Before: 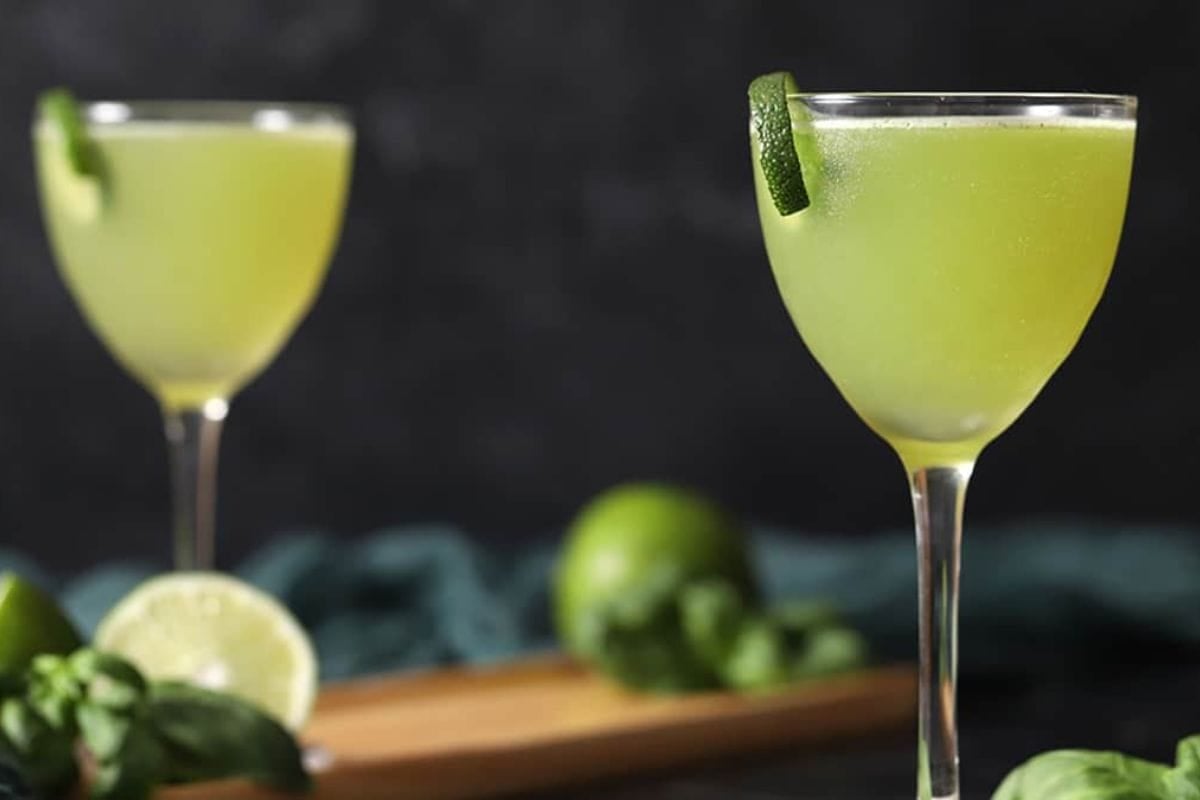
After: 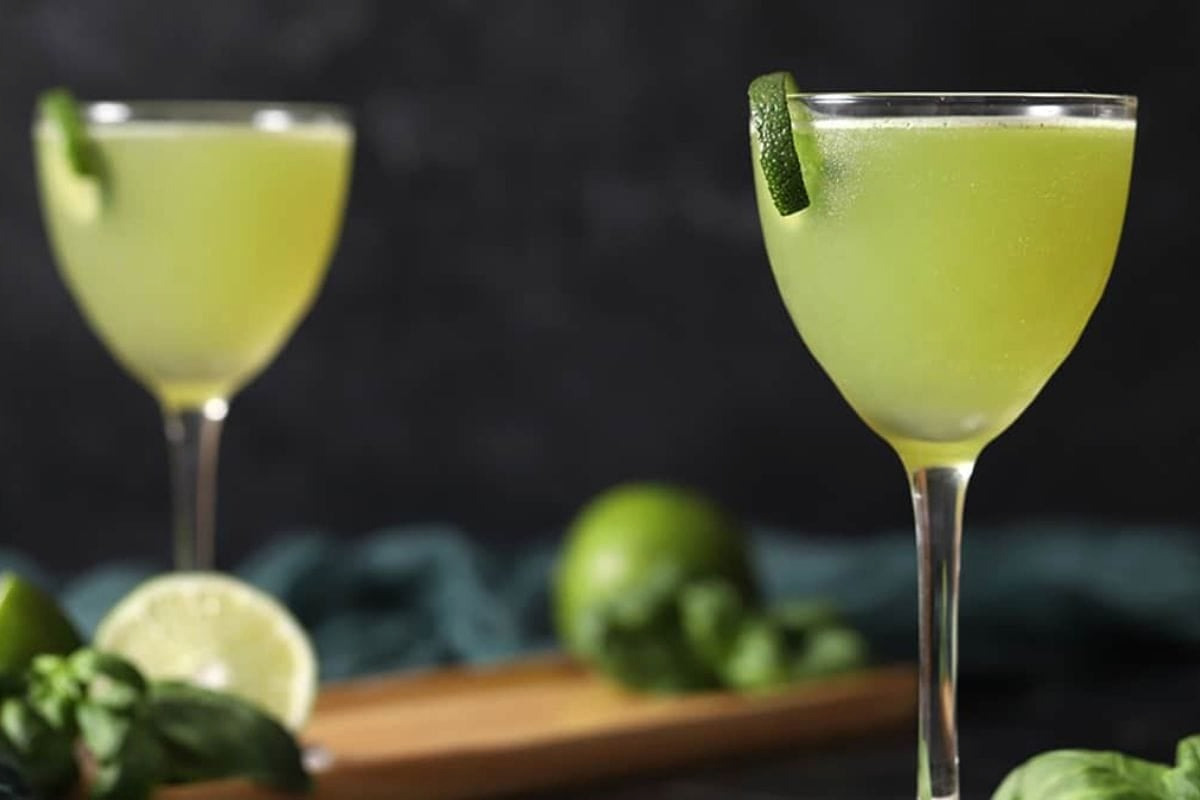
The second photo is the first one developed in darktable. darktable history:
base curve: curves: ch0 [(0, 0) (0.303, 0.277) (1, 1)]
exposure: compensate highlight preservation false
